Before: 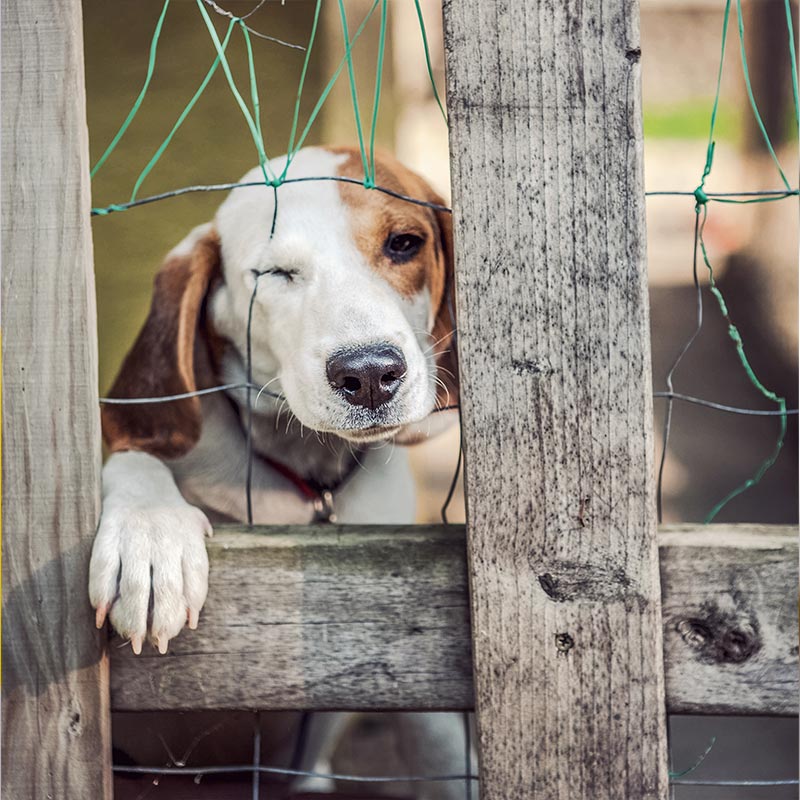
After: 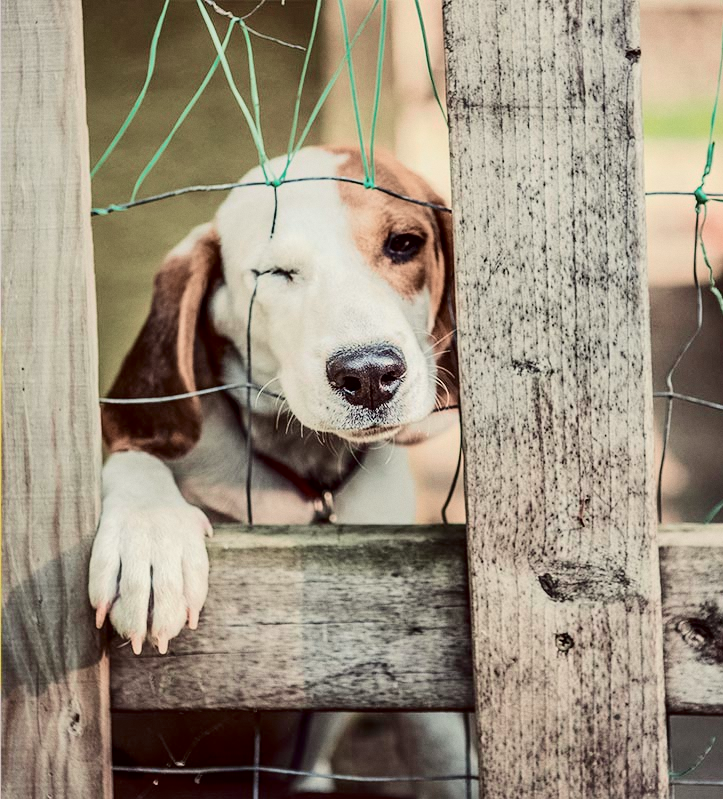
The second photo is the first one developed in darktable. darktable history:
crop: right 9.509%, bottom 0.031%
grain: coarseness 0.09 ISO, strength 10%
tone curve: curves: ch0 [(0, 0) (0.049, 0.01) (0.154, 0.081) (0.491, 0.56) (0.739, 0.794) (0.992, 0.937)]; ch1 [(0, 0) (0.172, 0.123) (0.317, 0.272) (0.401, 0.422) (0.499, 0.497) (0.531, 0.54) (0.615, 0.603) (0.741, 0.783) (1, 1)]; ch2 [(0, 0) (0.411, 0.424) (0.462, 0.483) (0.544, 0.56) (0.686, 0.638) (1, 1)], color space Lab, independent channels, preserve colors none
